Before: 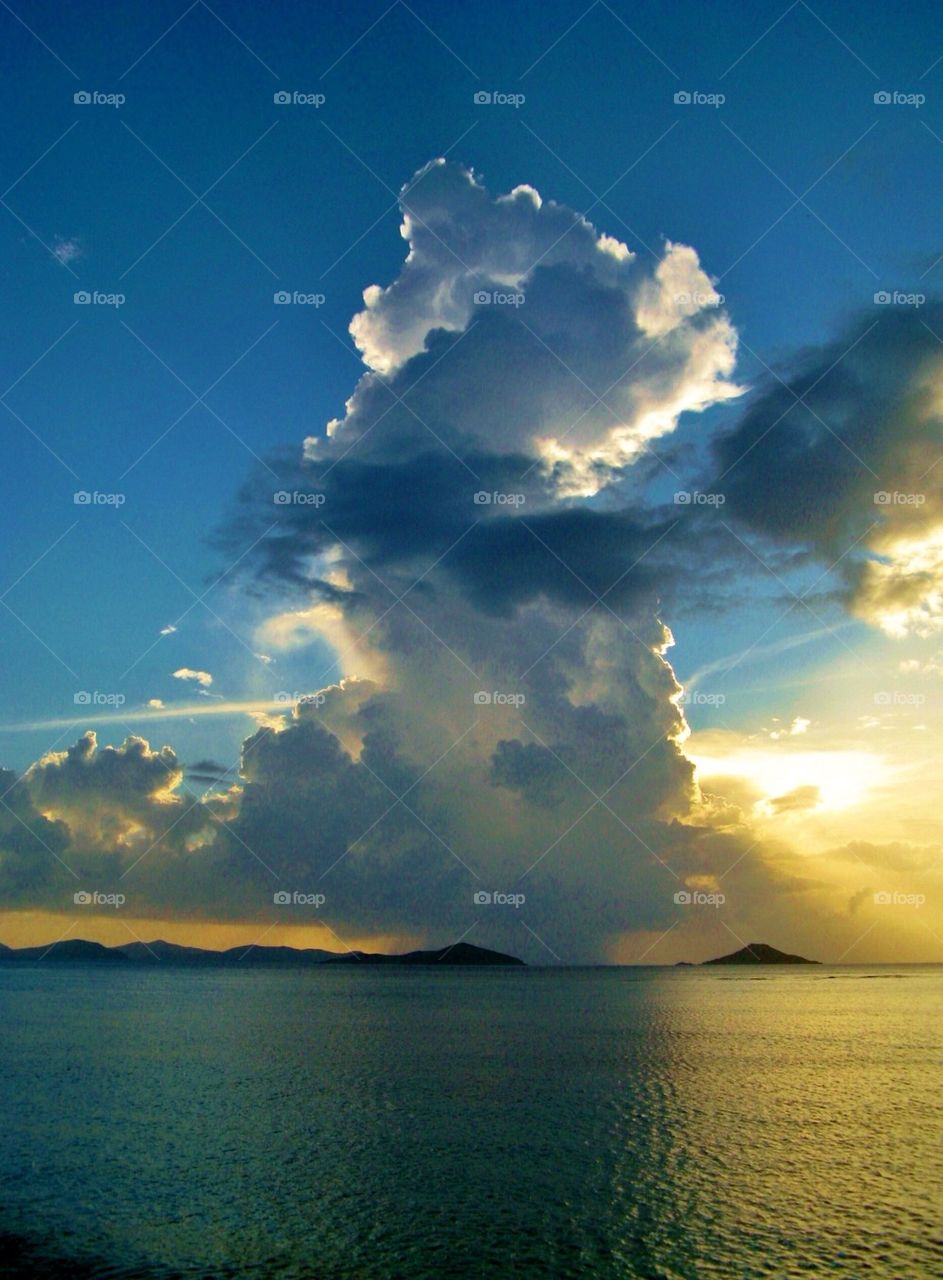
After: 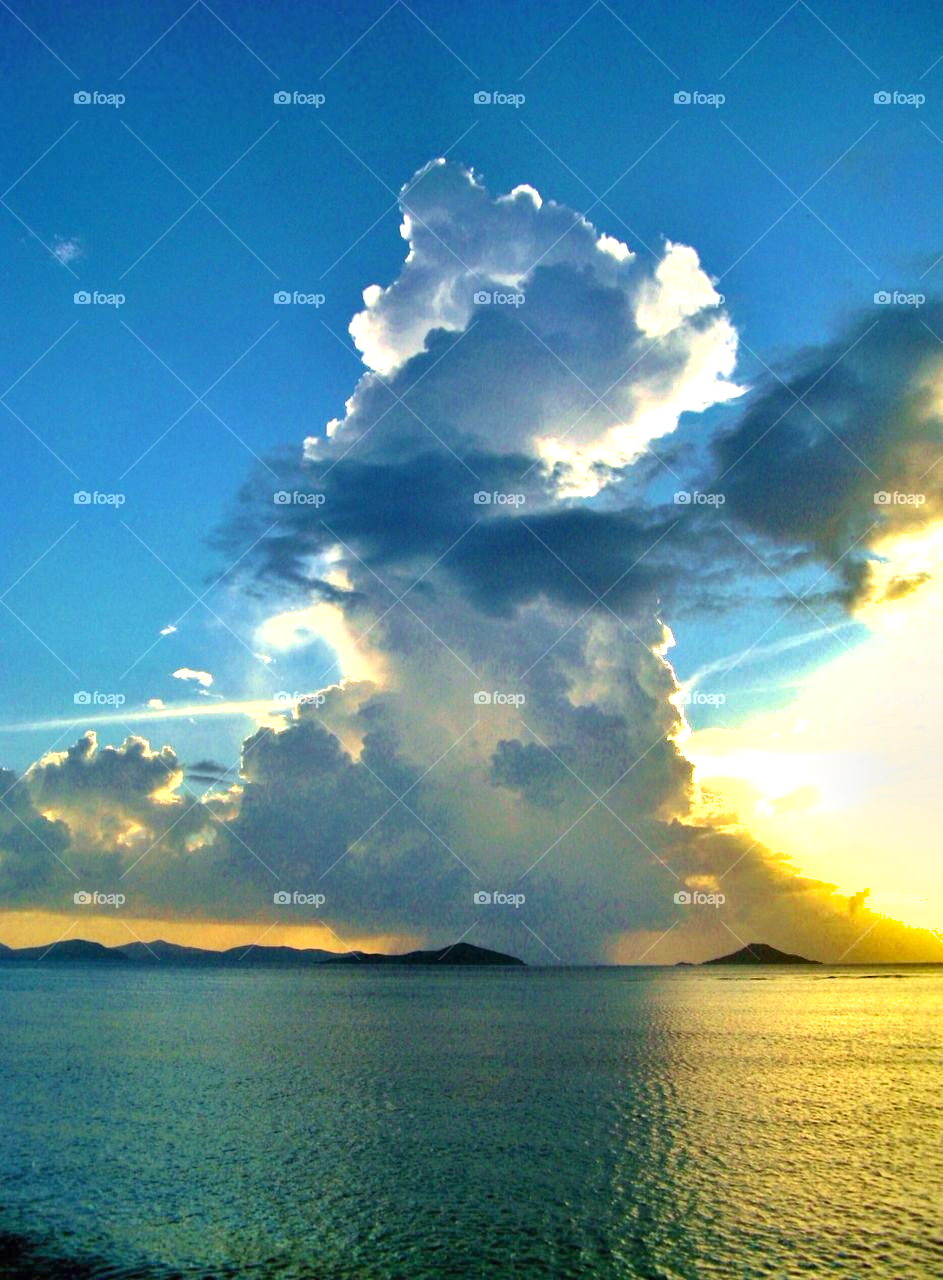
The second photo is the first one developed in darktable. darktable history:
shadows and highlights: soften with gaussian
exposure: black level correction 0, exposure 1 EV, compensate highlight preservation false
